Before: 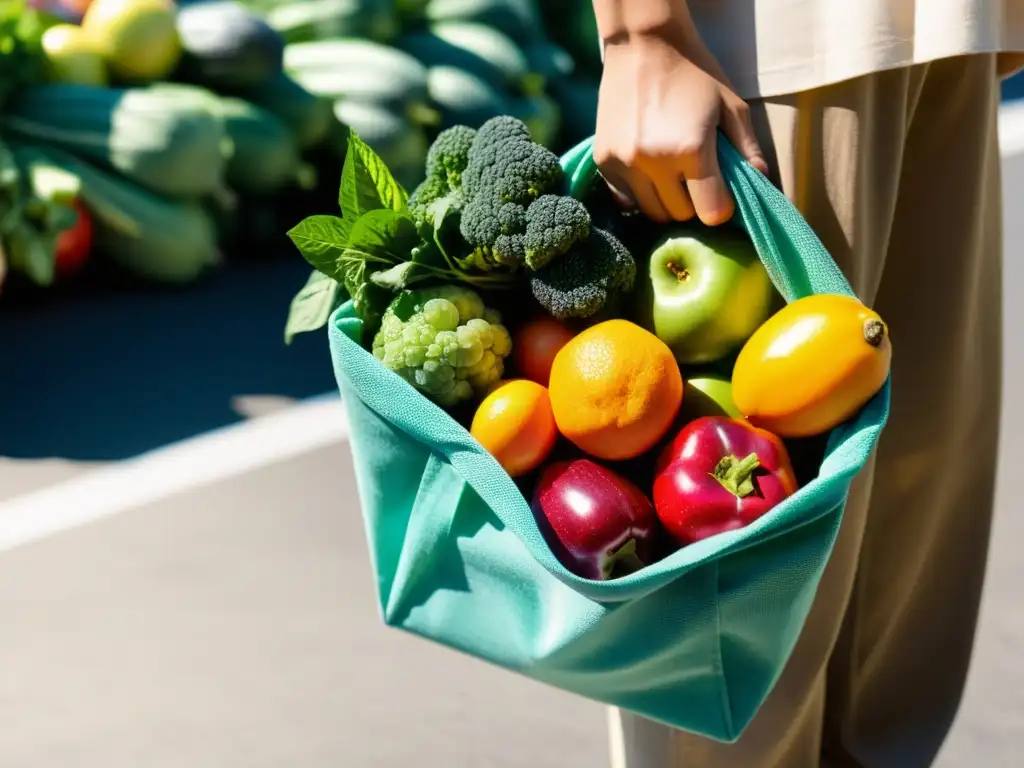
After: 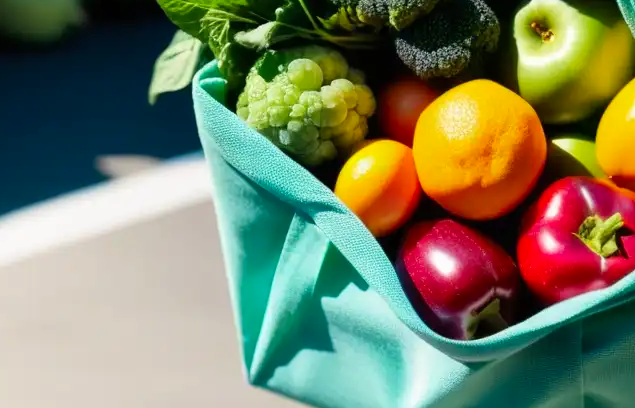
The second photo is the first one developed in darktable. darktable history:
crop: left 13.312%, top 31.28%, right 24.627%, bottom 15.582%
color contrast: green-magenta contrast 1.1, blue-yellow contrast 1.1, unbound 0
